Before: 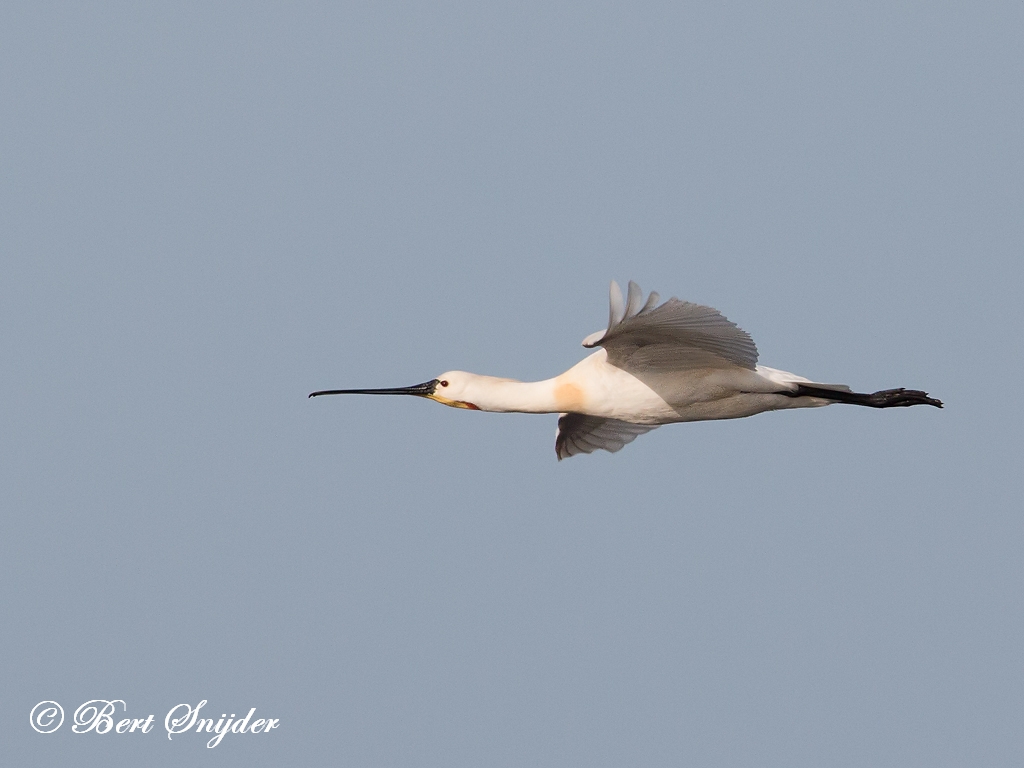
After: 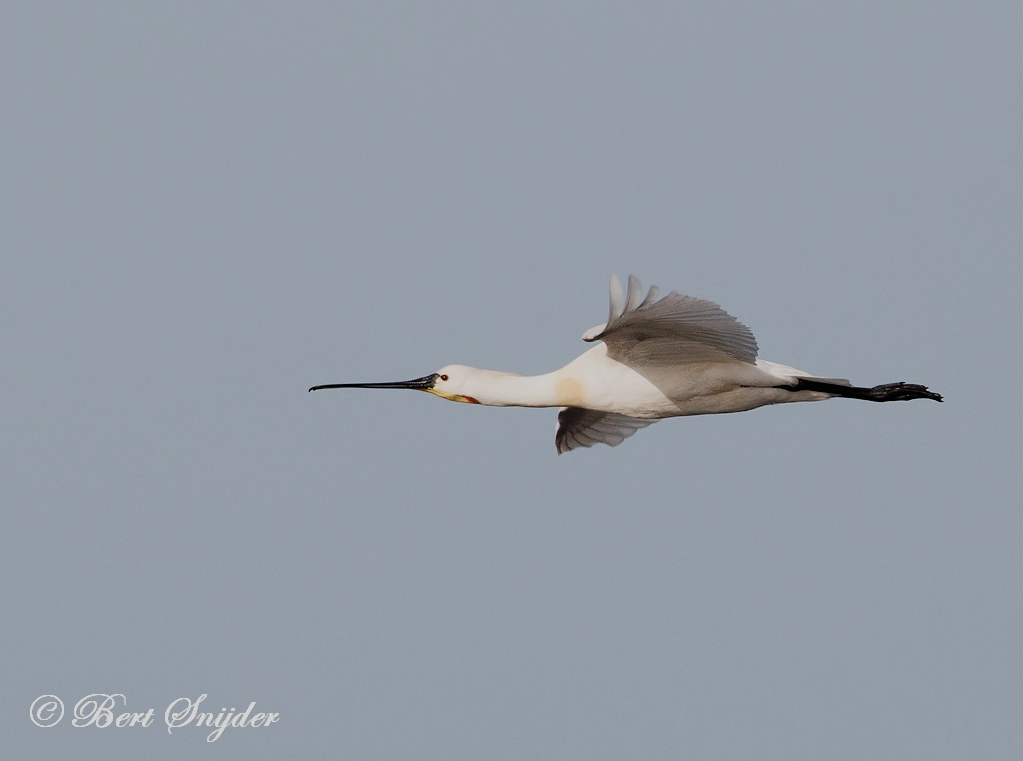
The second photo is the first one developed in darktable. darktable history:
filmic rgb: black relative exposure -7.65 EV, white relative exposure 4.56 EV, hardness 3.61, add noise in highlights 0.002, preserve chrominance no, color science v3 (2019), use custom middle-gray values true, contrast in highlights soft
crop: top 0.872%, right 0.011%
